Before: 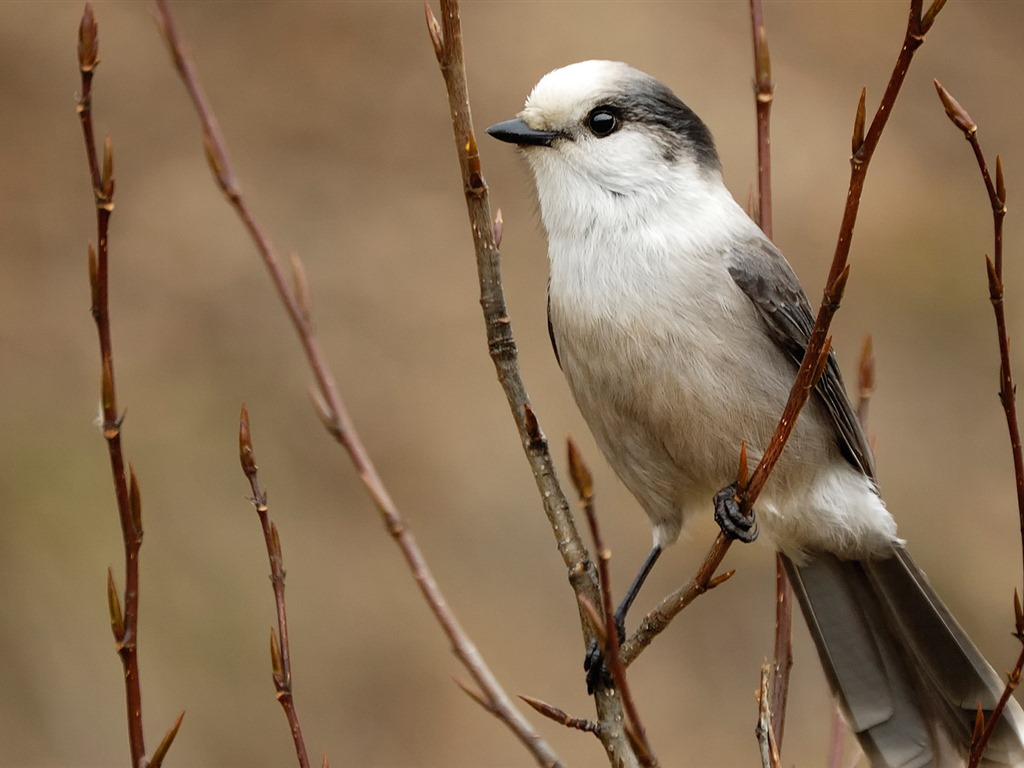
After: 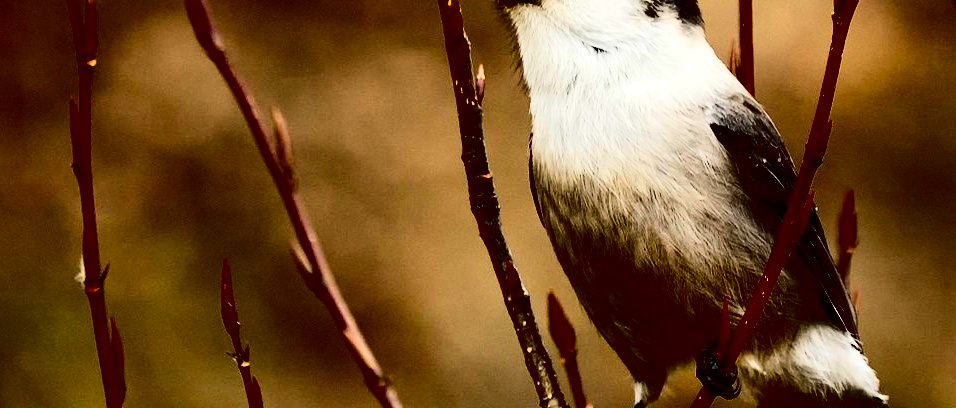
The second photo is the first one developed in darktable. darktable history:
crop: left 1.853%, top 18.812%, right 4.778%, bottom 27.963%
contrast brightness saturation: contrast 0.781, brightness -0.982, saturation 0.99
exposure: exposure 0.195 EV, compensate highlight preservation false
shadows and highlights: shadows 24.91, highlights -25.27
